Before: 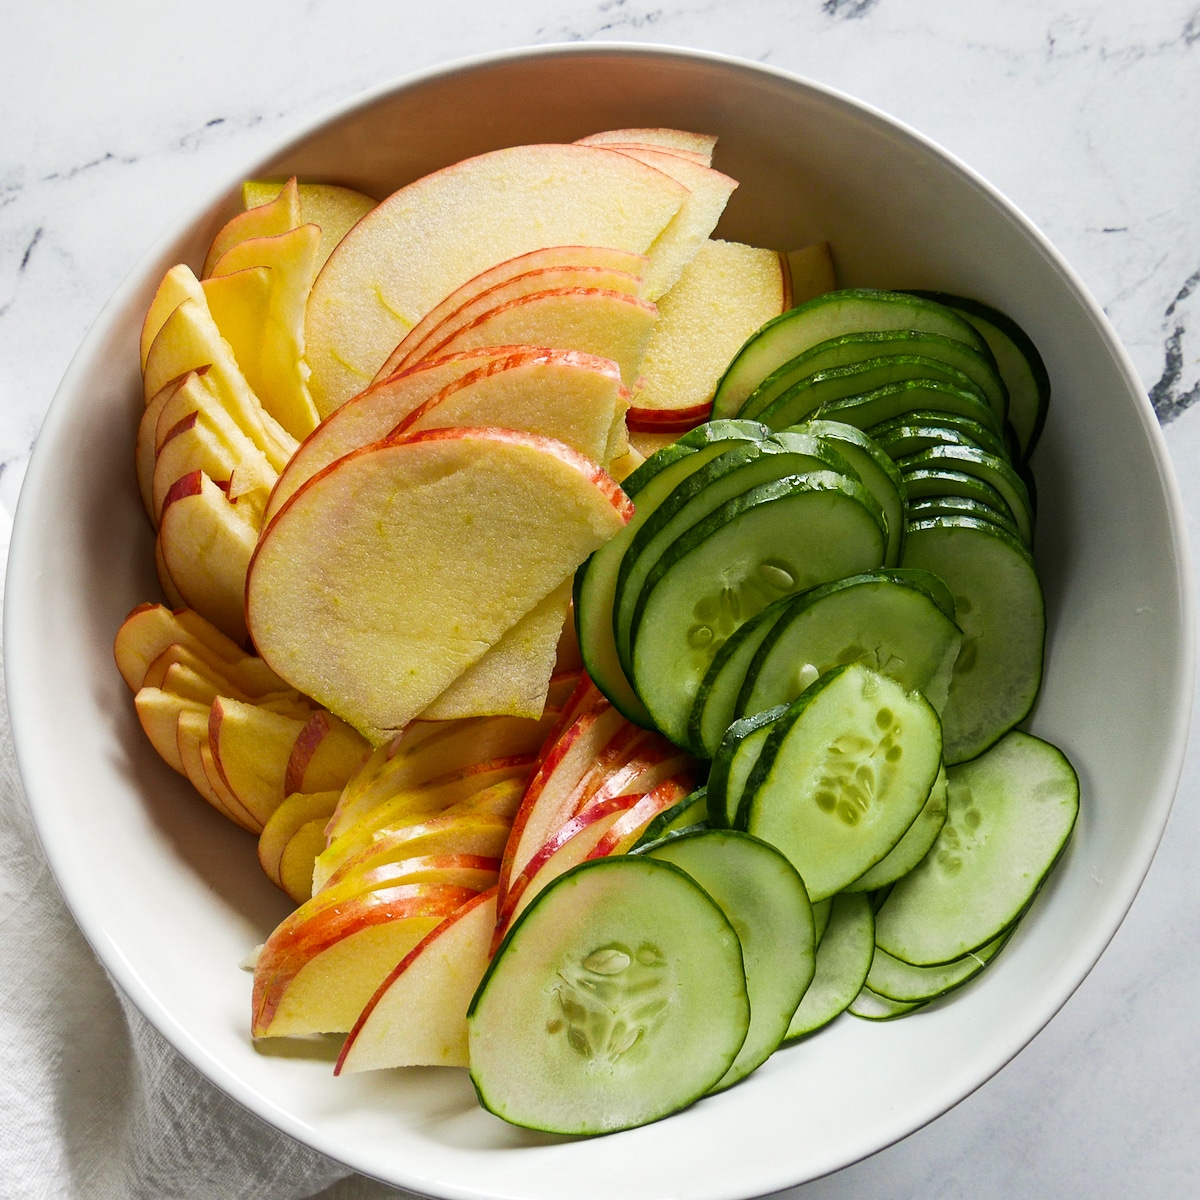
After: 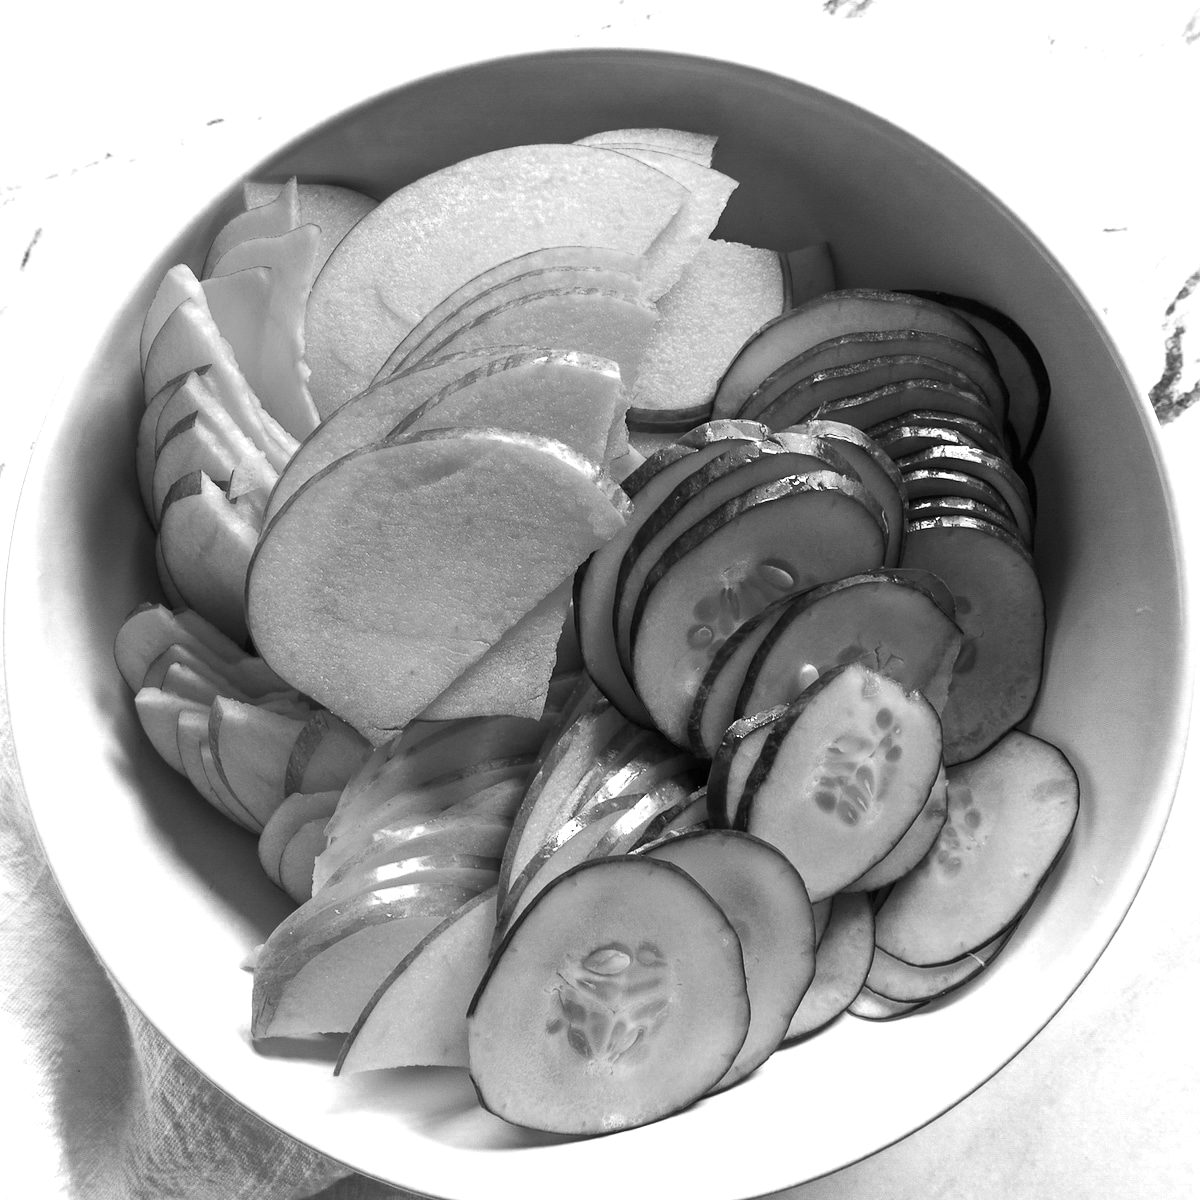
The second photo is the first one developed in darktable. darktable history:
color calibration: gray › normalize channels true, illuminant as shot in camera, x 0.377, y 0.393, temperature 4210.59 K, gamut compression 0.03
color zones: curves: ch0 [(0, 0.613) (0.01, 0.613) (0.245, 0.448) (0.498, 0.529) (0.642, 0.665) (0.879, 0.777) (0.99, 0.613)]; ch1 [(0, 0) (0.143, 0) (0.286, 0) (0.429, 0) (0.571, 0) (0.714, 0) (0.857, 0)]
